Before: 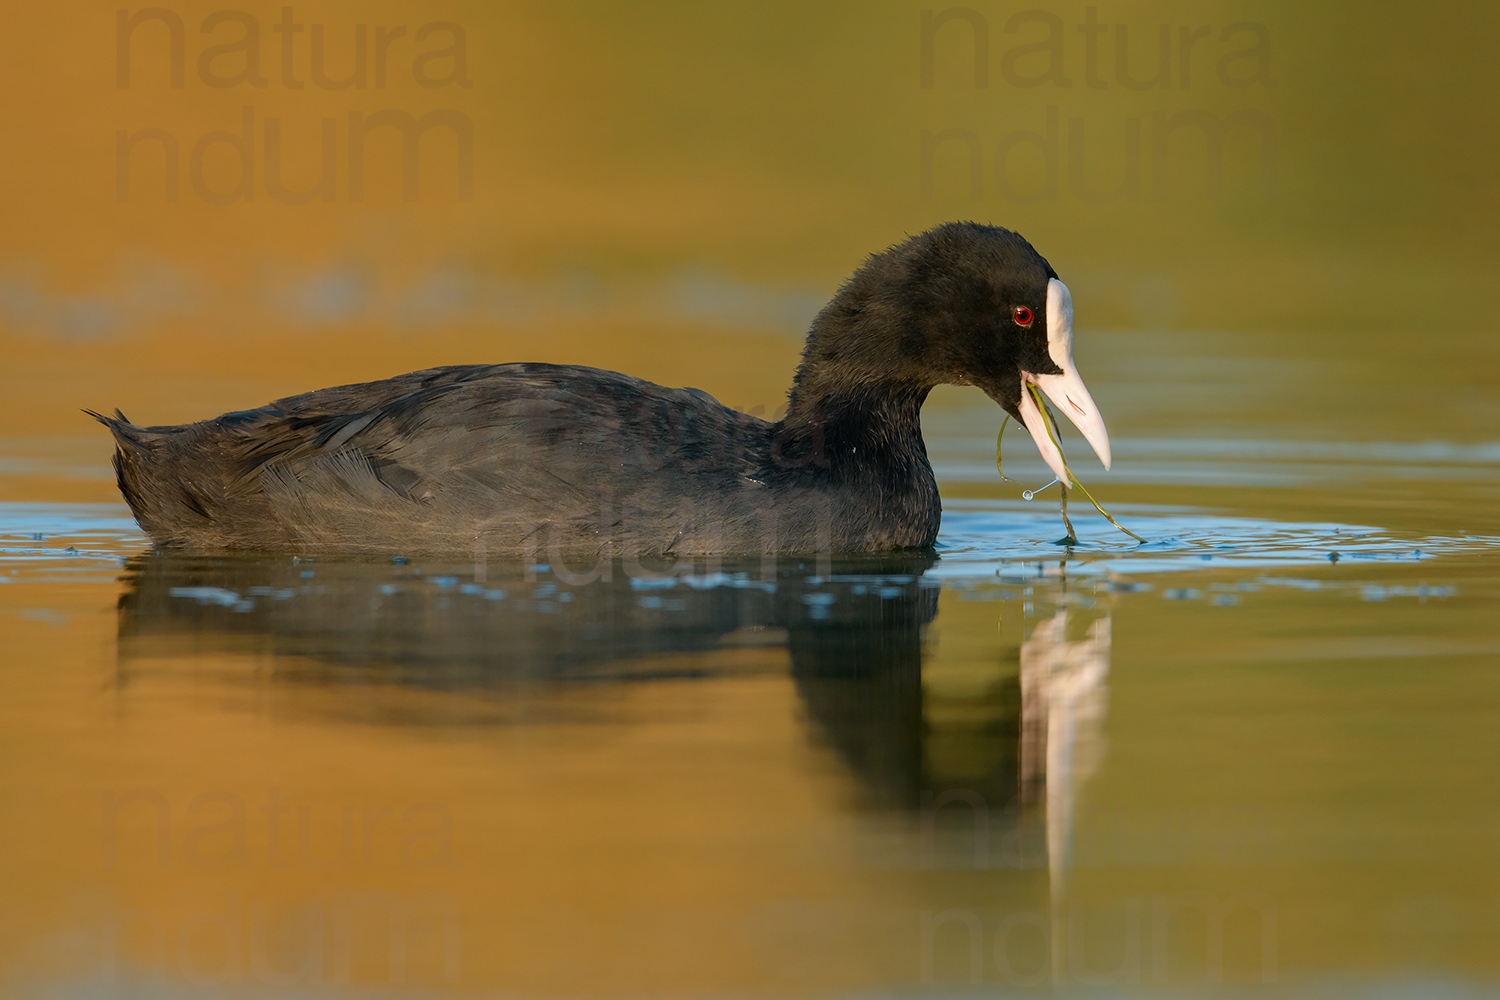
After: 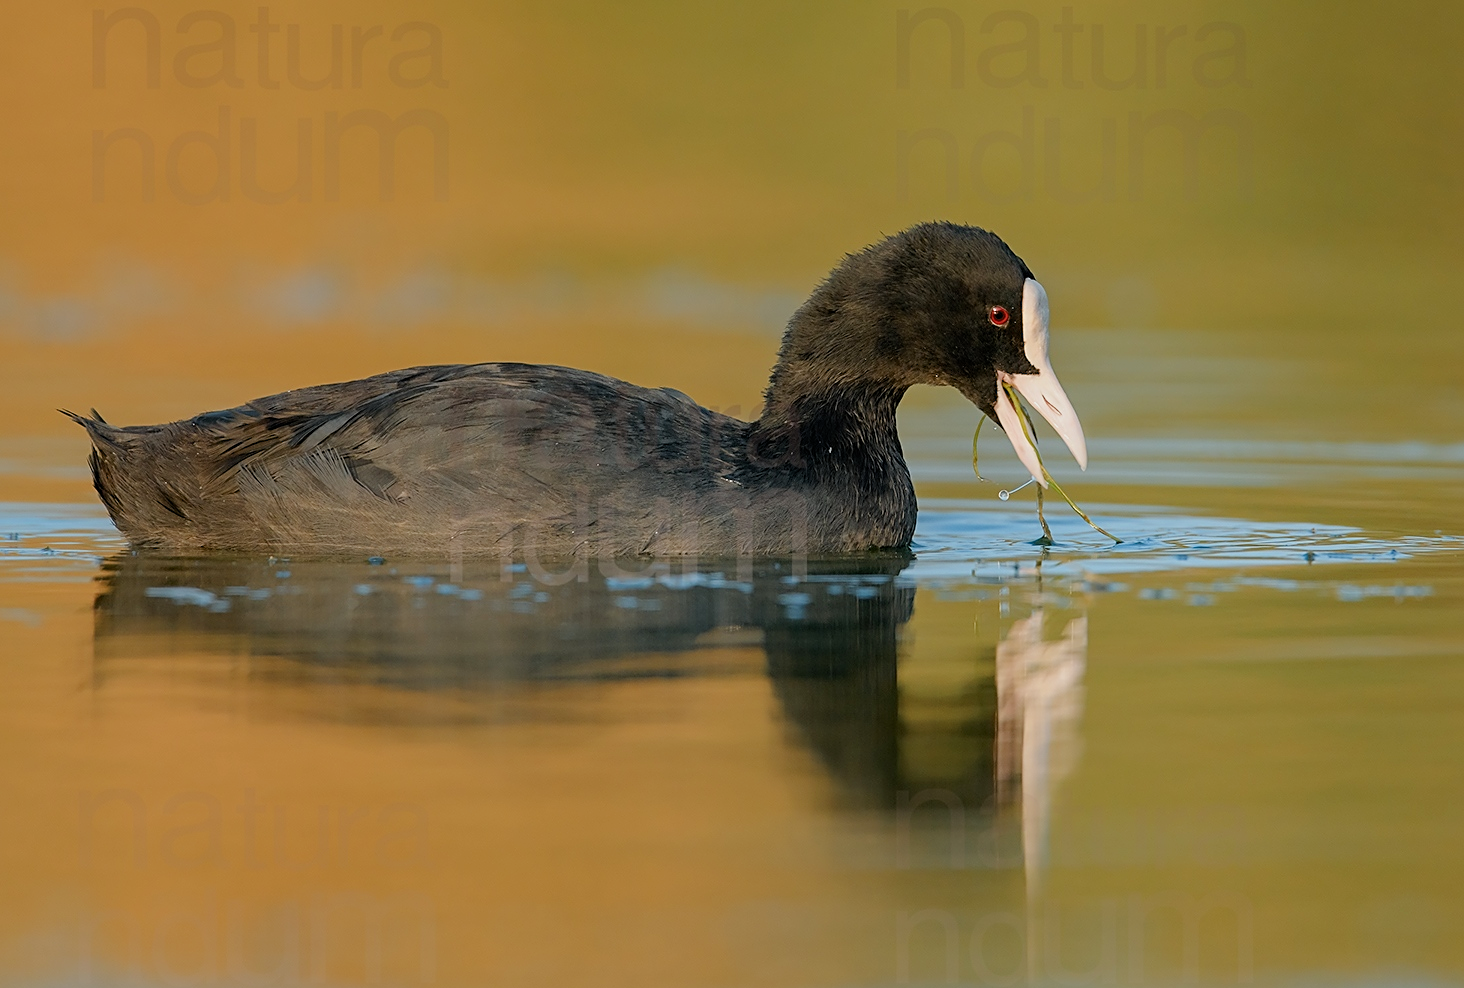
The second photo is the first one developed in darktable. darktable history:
exposure: exposure 0.406 EV, compensate highlight preservation false
crop and rotate: left 1.68%, right 0.66%, bottom 1.189%
sharpen: on, module defaults
filmic rgb: middle gray luminance 18.25%, black relative exposure -10.48 EV, white relative exposure 3.42 EV, target black luminance 0%, hardness 6.05, latitude 98.36%, contrast 0.85, shadows ↔ highlights balance 0.409%, iterations of high-quality reconstruction 0
